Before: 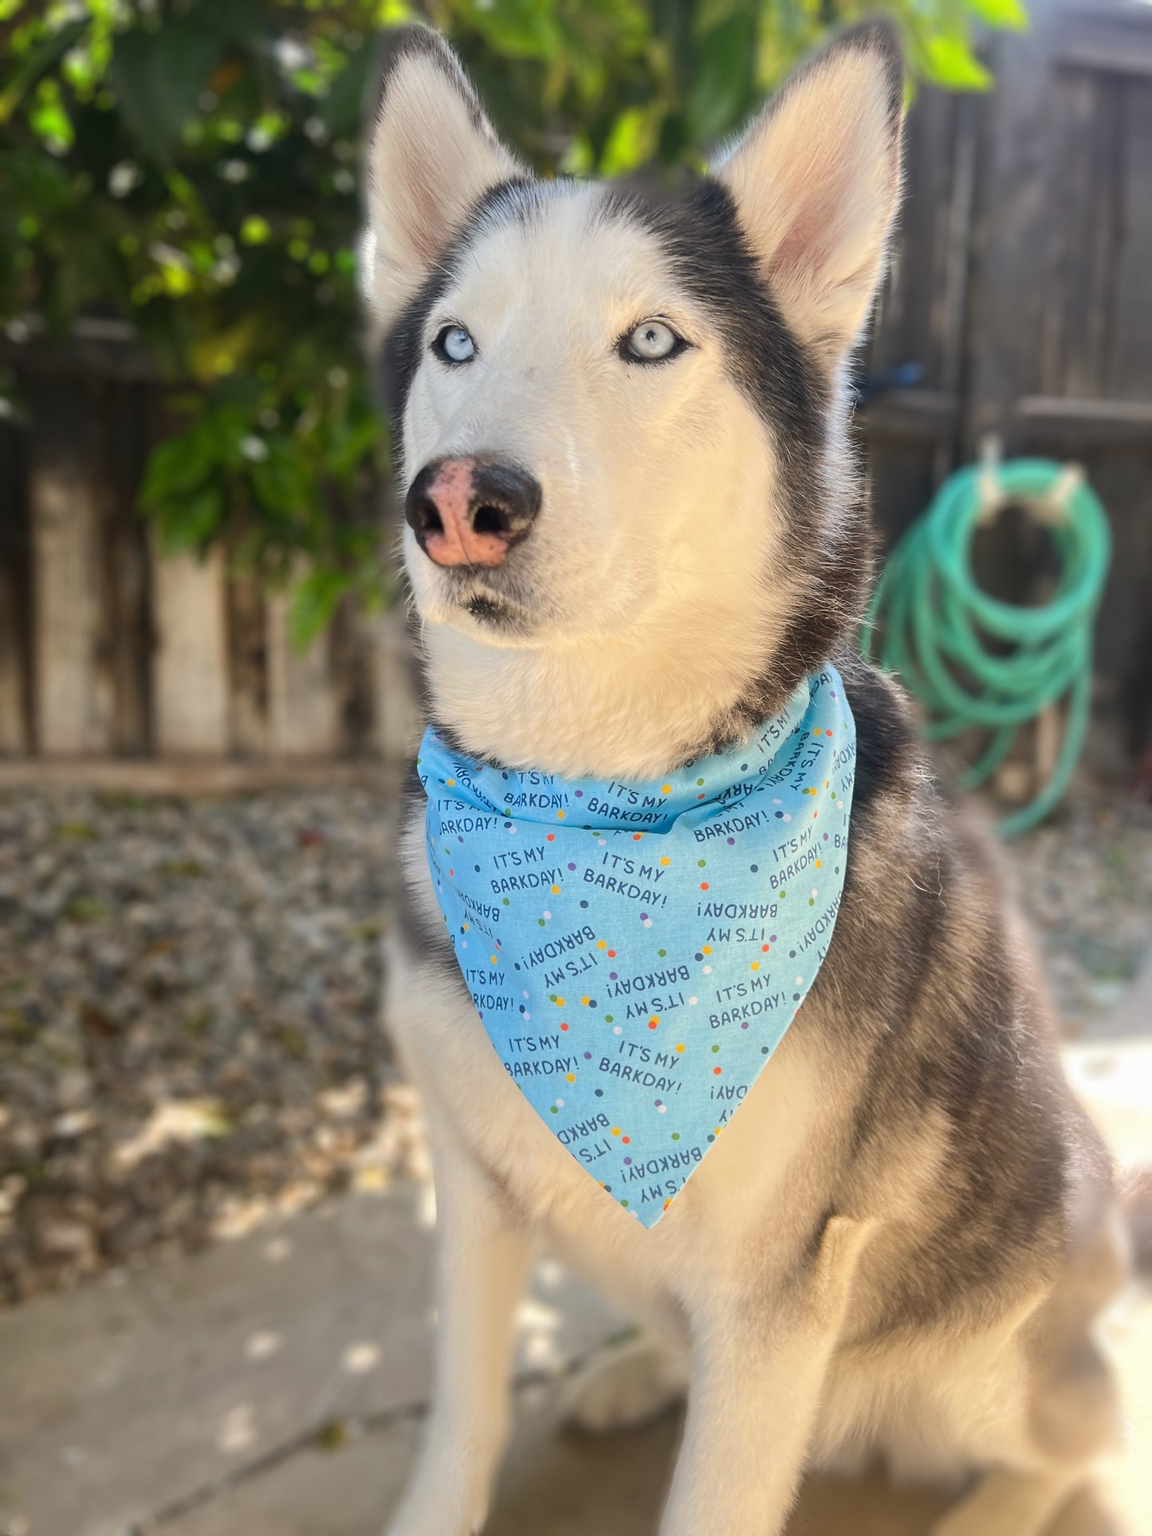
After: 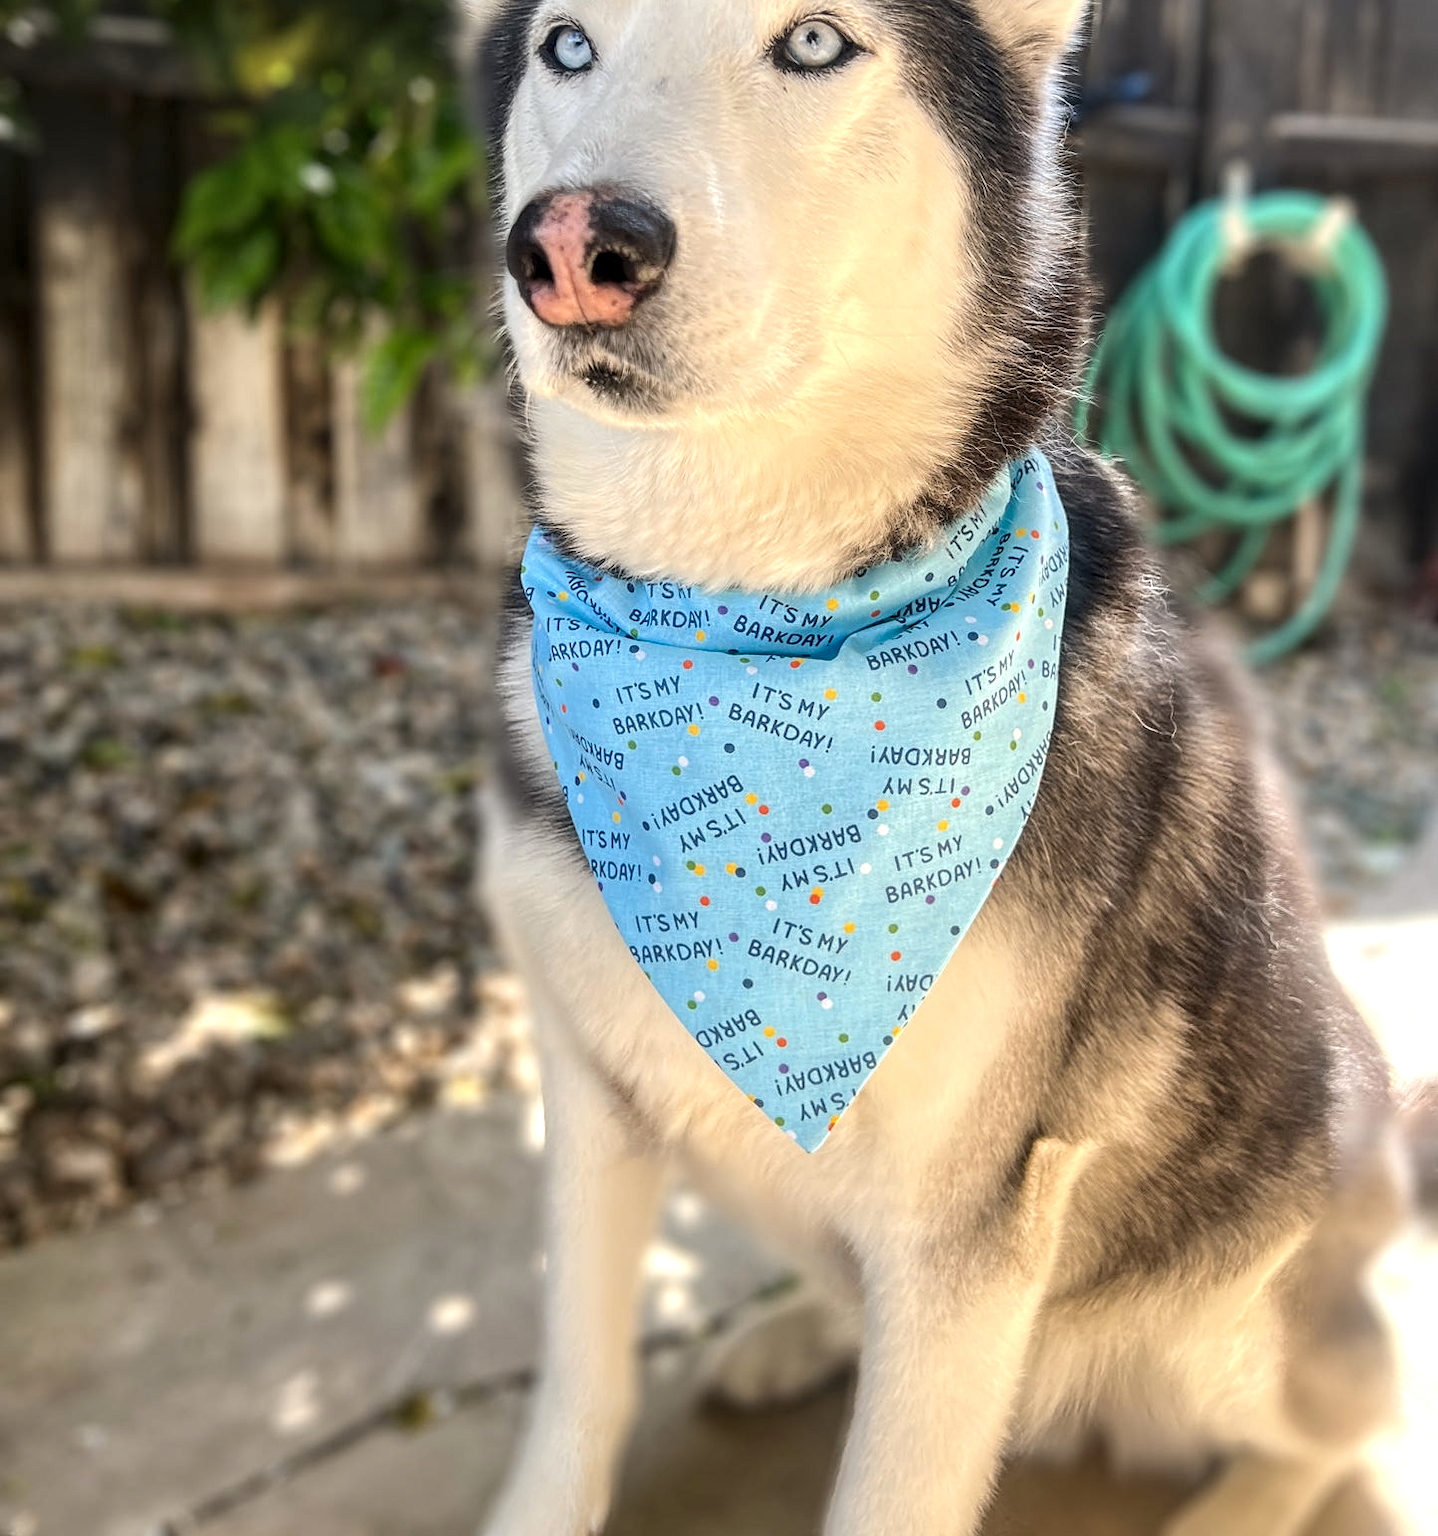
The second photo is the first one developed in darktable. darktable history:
sharpen: amount 0.215
exposure: exposure 0.128 EV, compensate highlight preservation false
local contrast: detail 150%
crop and rotate: top 19.903%
